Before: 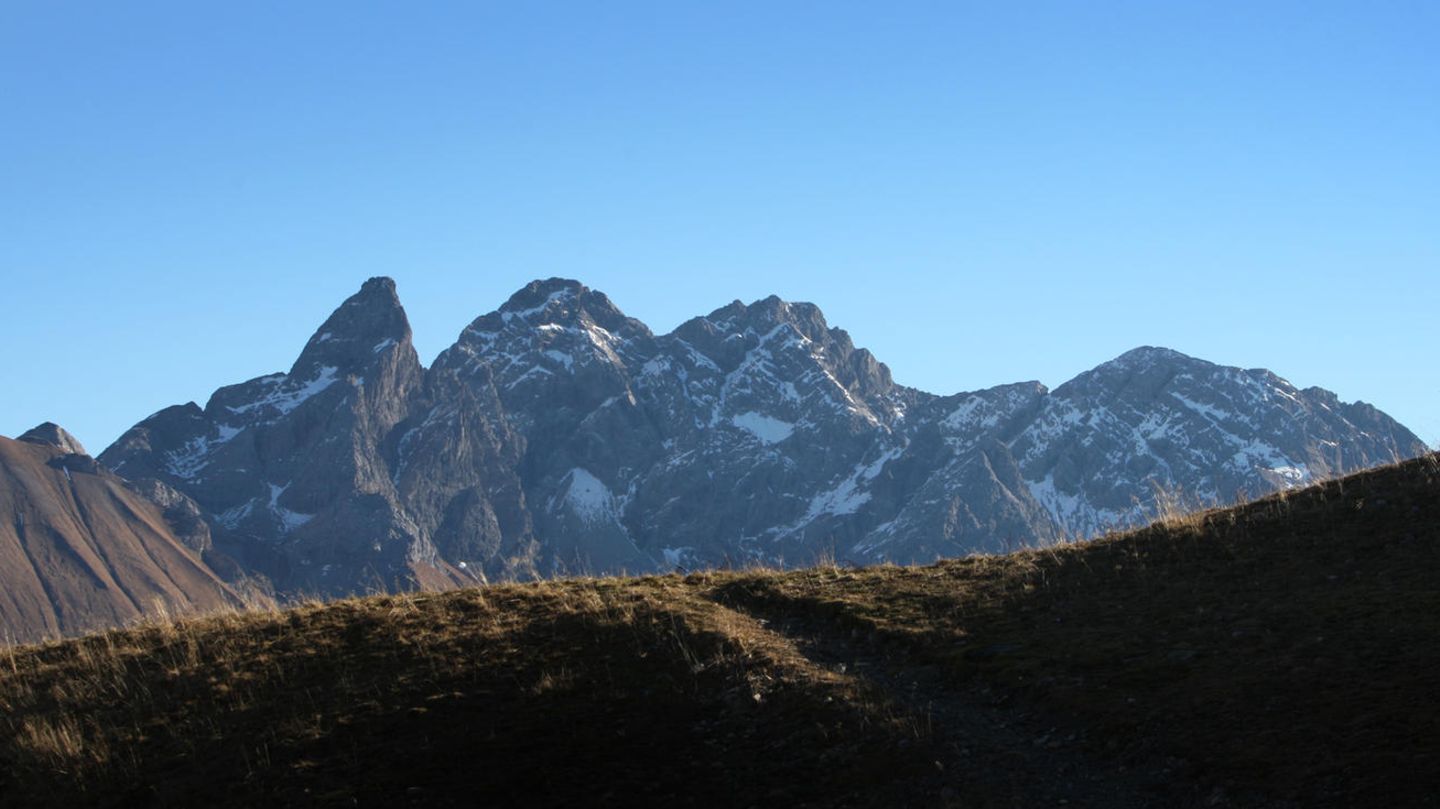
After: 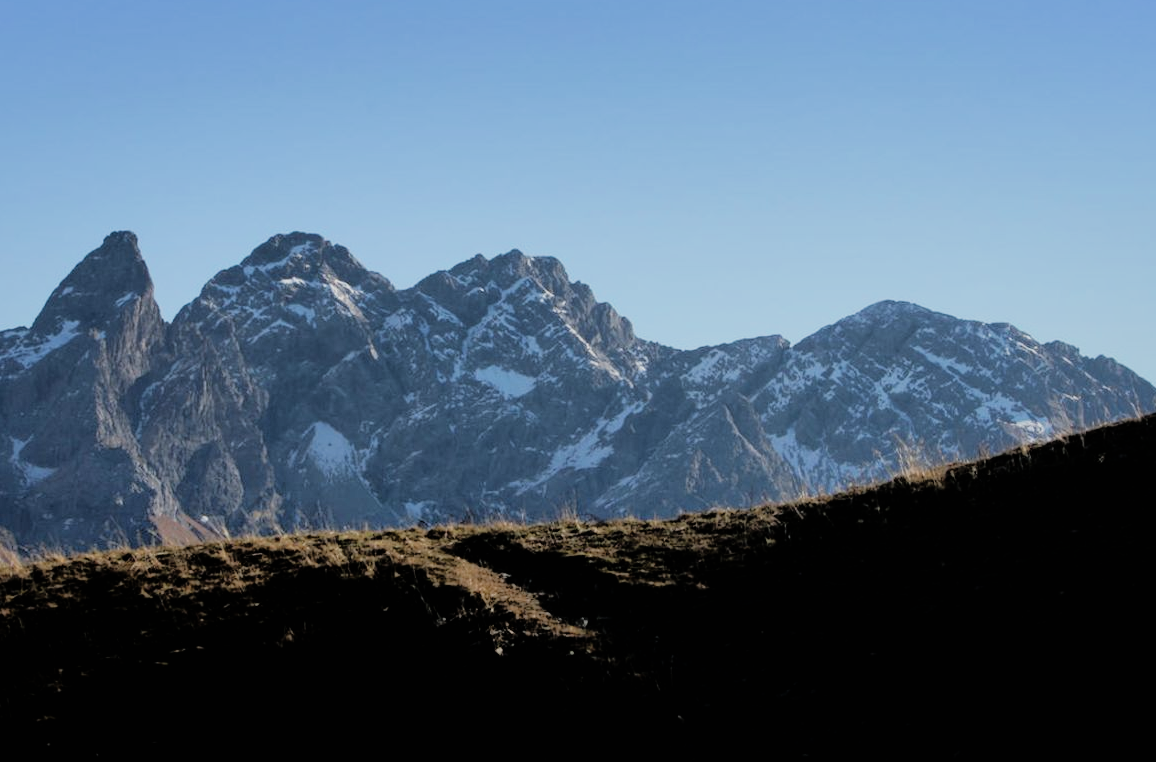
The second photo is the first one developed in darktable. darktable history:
shadows and highlights: on, module defaults
filmic rgb: black relative exposure -5 EV, hardness 2.88, contrast 1.4, highlights saturation mix -30%
crop and rotate: left 17.959%, top 5.771%, right 1.742%
